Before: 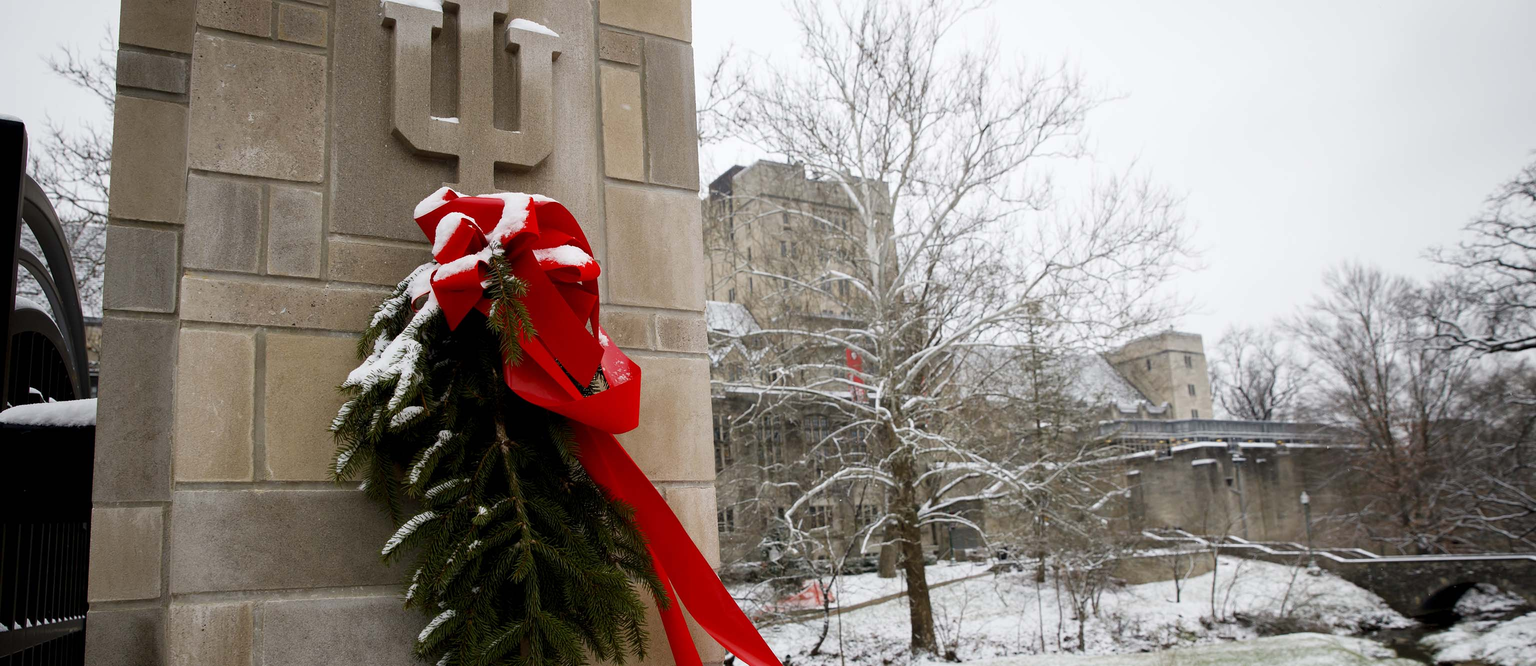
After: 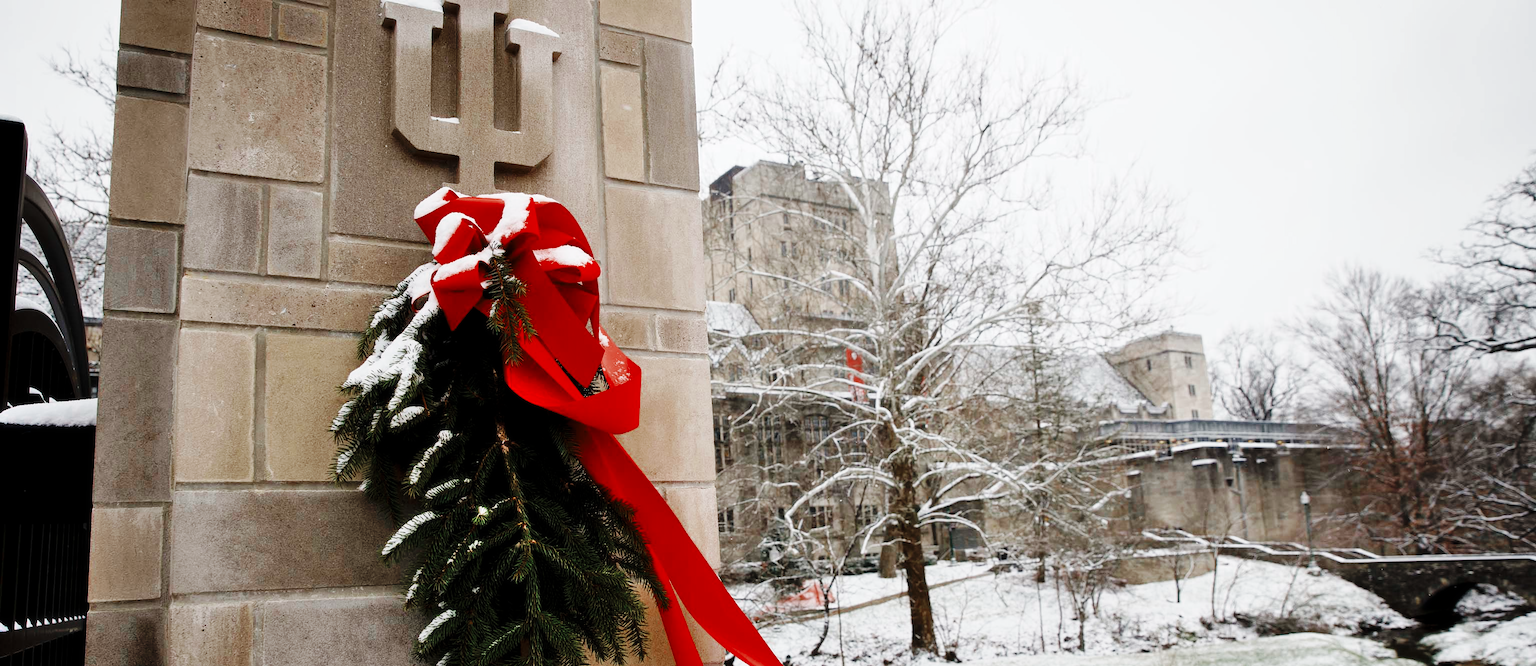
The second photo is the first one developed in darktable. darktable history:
base curve: curves: ch0 [(0, 0) (0.036, 0.025) (0.121, 0.166) (0.206, 0.329) (0.605, 0.79) (1, 1)], preserve colors none
shadows and highlights: shadows 52.16, highlights -28.57, soften with gaussian
color zones: curves: ch0 [(0, 0.5) (0.125, 0.4) (0.25, 0.5) (0.375, 0.4) (0.5, 0.4) (0.625, 0.35) (0.75, 0.35) (0.875, 0.5)]; ch1 [(0, 0.35) (0.125, 0.45) (0.25, 0.35) (0.375, 0.35) (0.5, 0.35) (0.625, 0.35) (0.75, 0.45) (0.875, 0.35)]; ch2 [(0, 0.6) (0.125, 0.5) (0.25, 0.5) (0.375, 0.6) (0.5, 0.6) (0.625, 0.5) (0.75, 0.5) (0.875, 0.5)]
haze removal: strength -0.037, adaptive false
